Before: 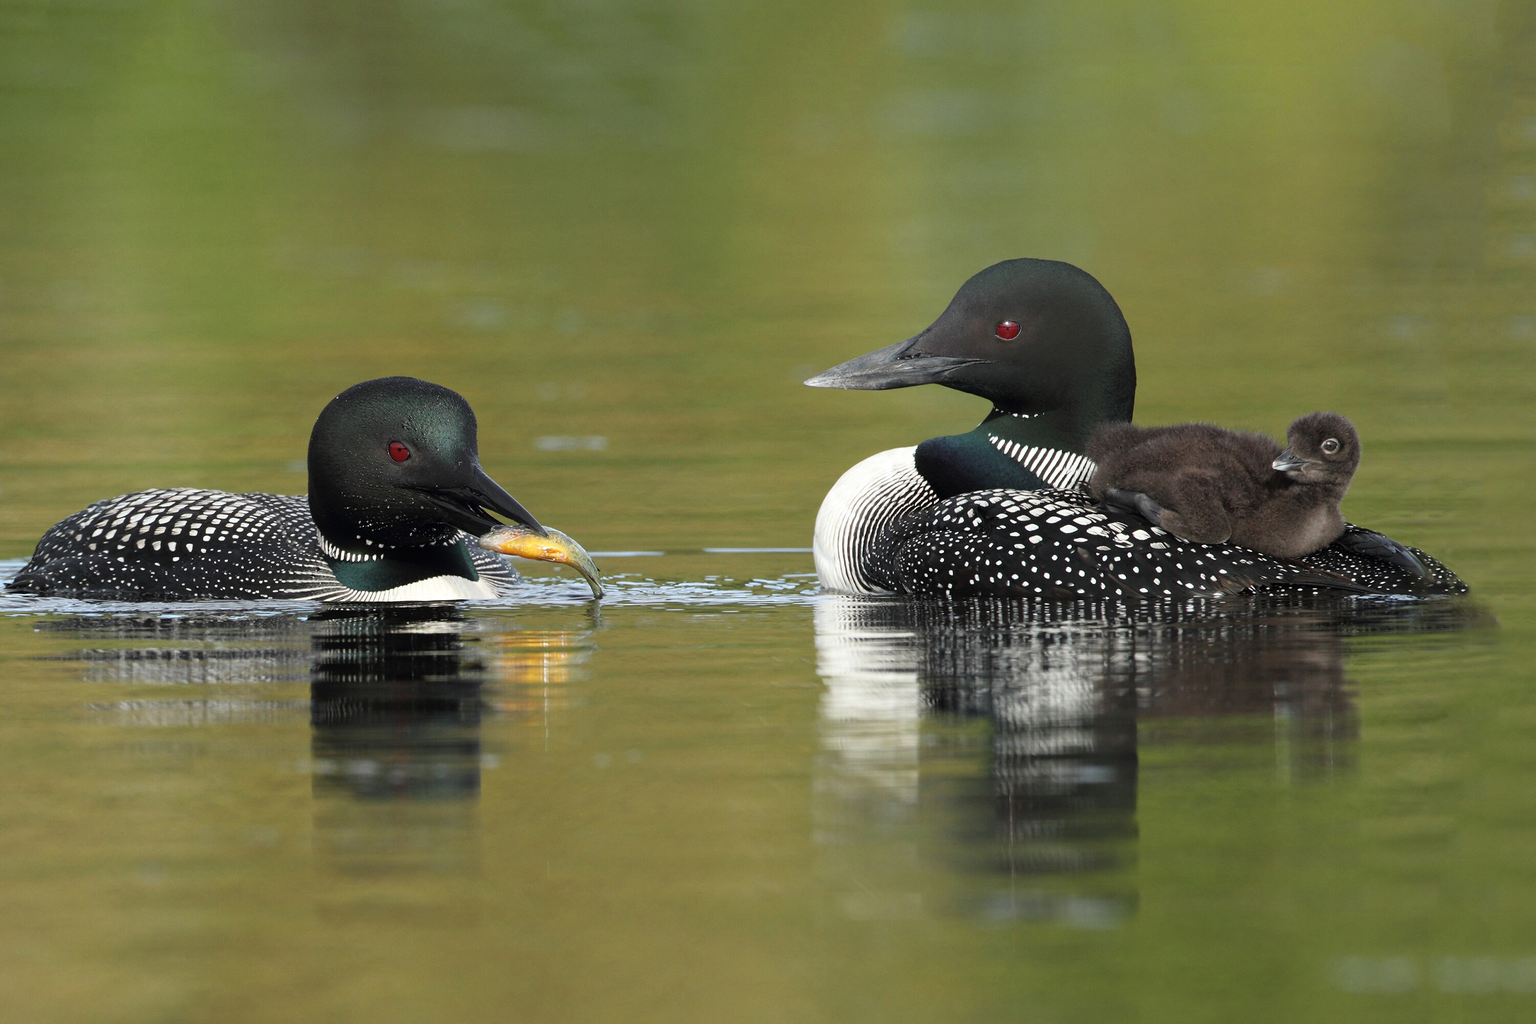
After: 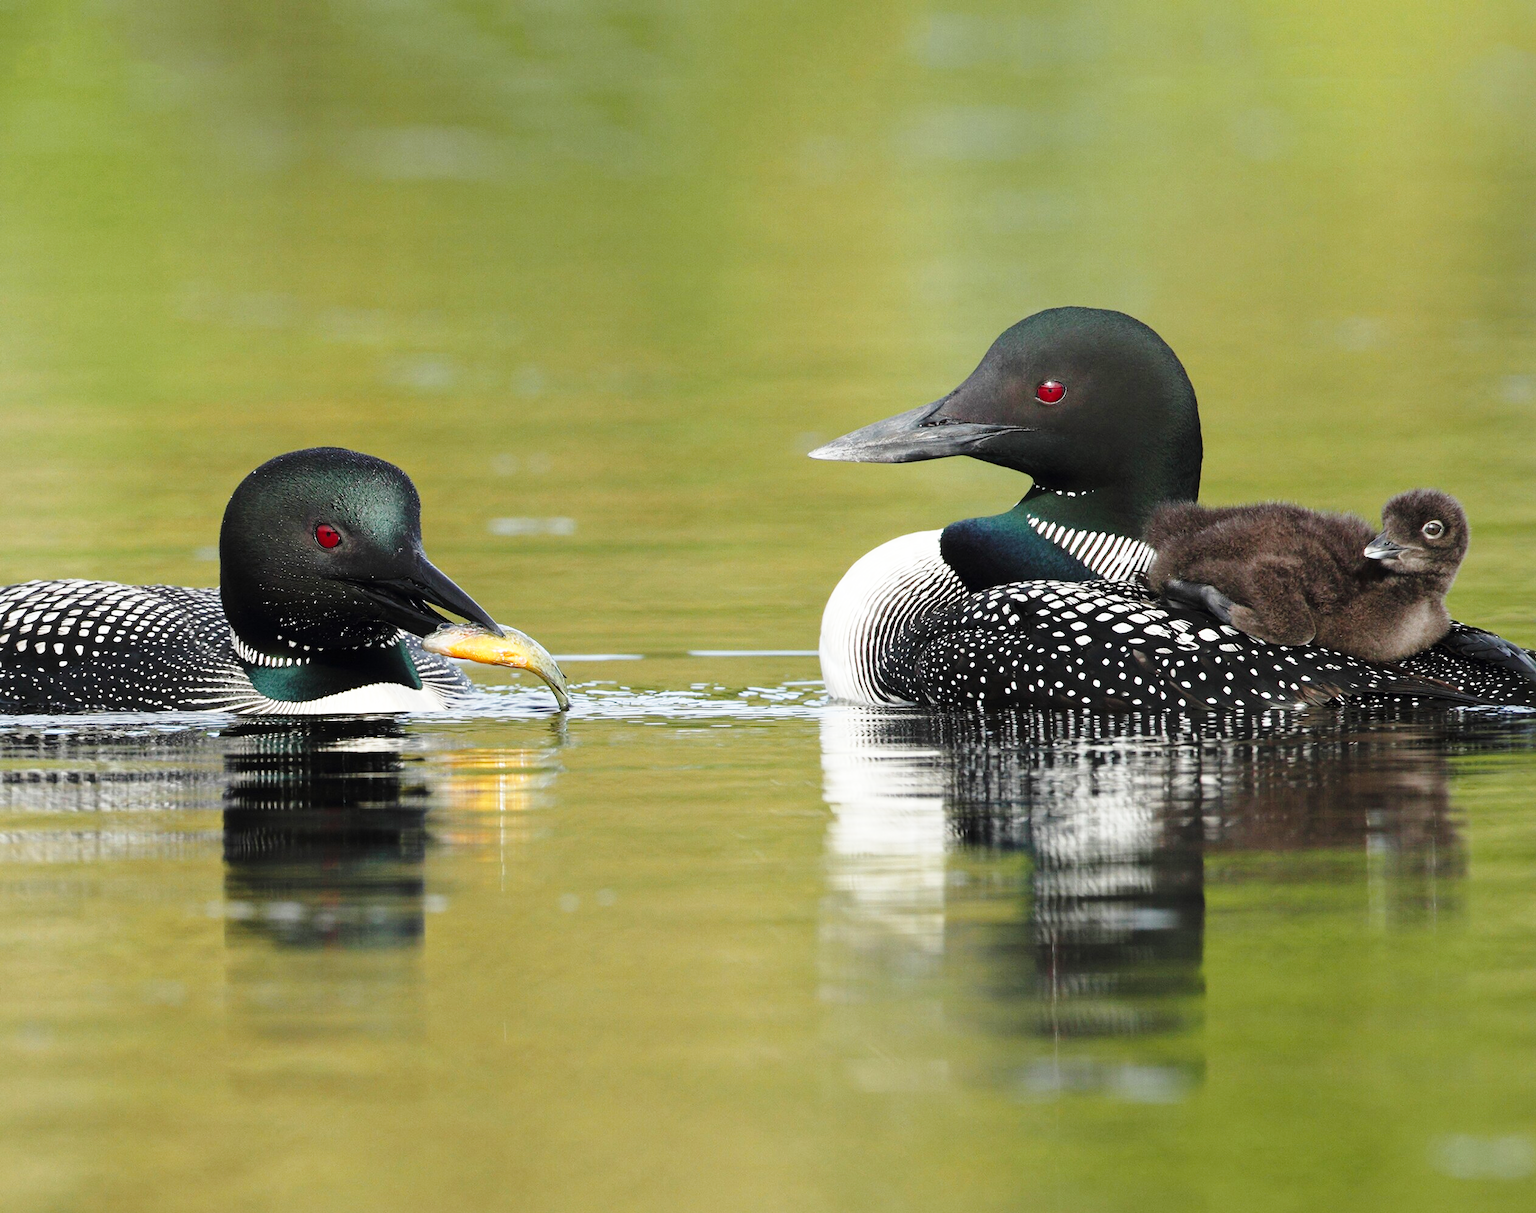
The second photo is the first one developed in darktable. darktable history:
crop: left 8.026%, right 7.374%
base curve: curves: ch0 [(0, 0) (0.028, 0.03) (0.121, 0.232) (0.46, 0.748) (0.859, 0.968) (1, 1)], preserve colors none
